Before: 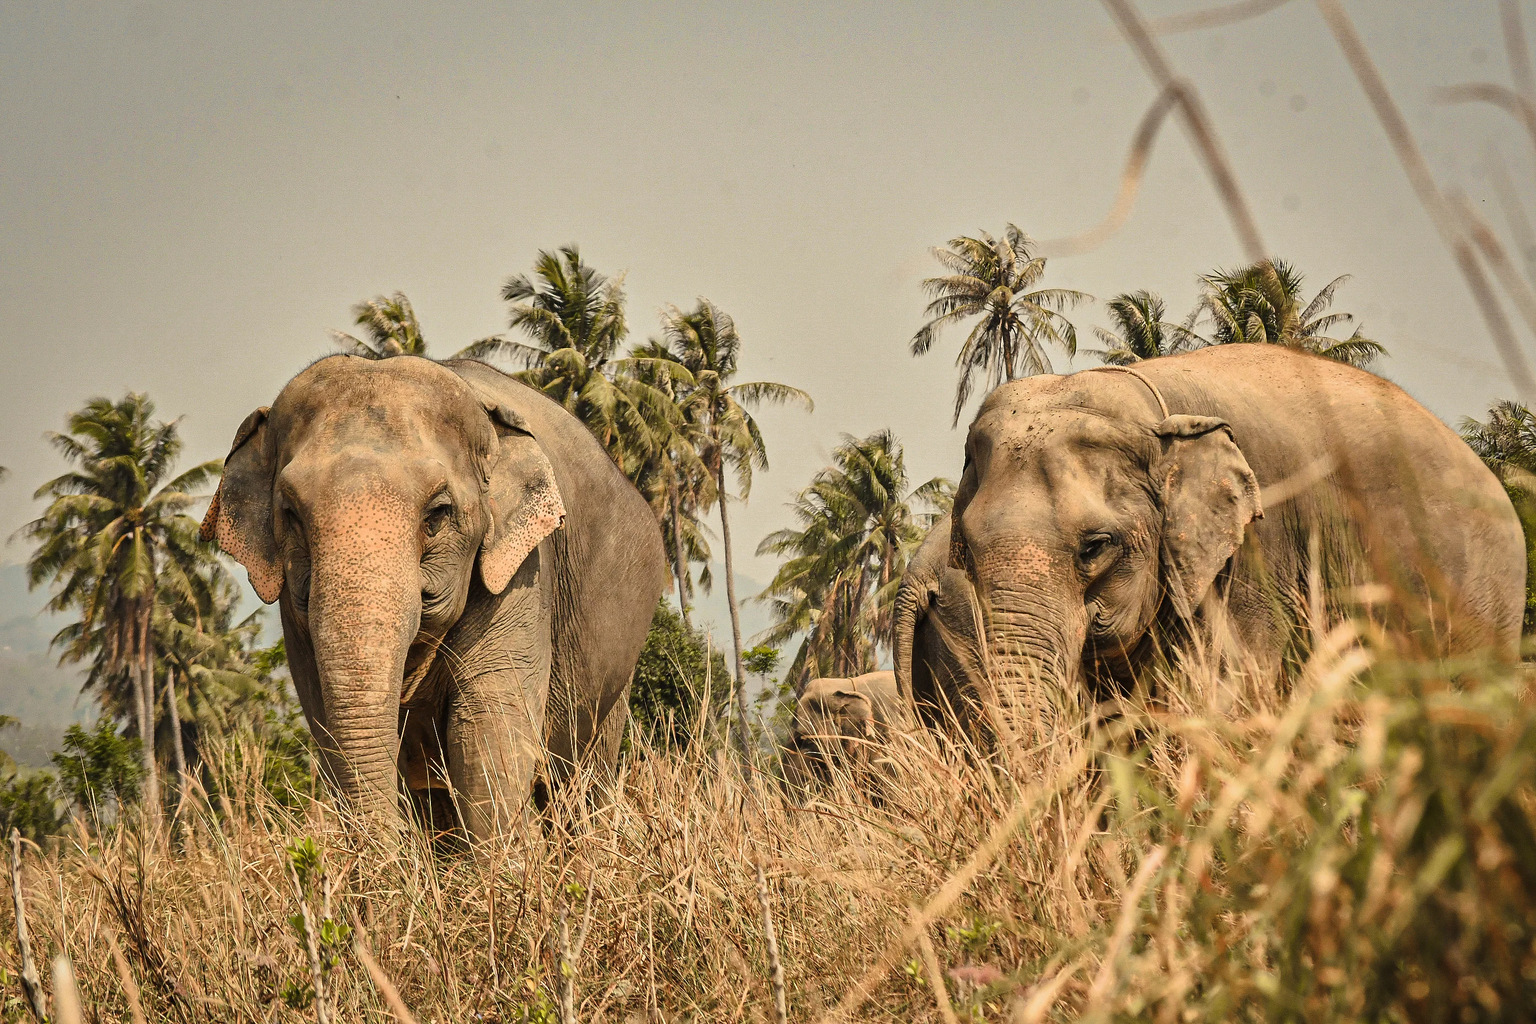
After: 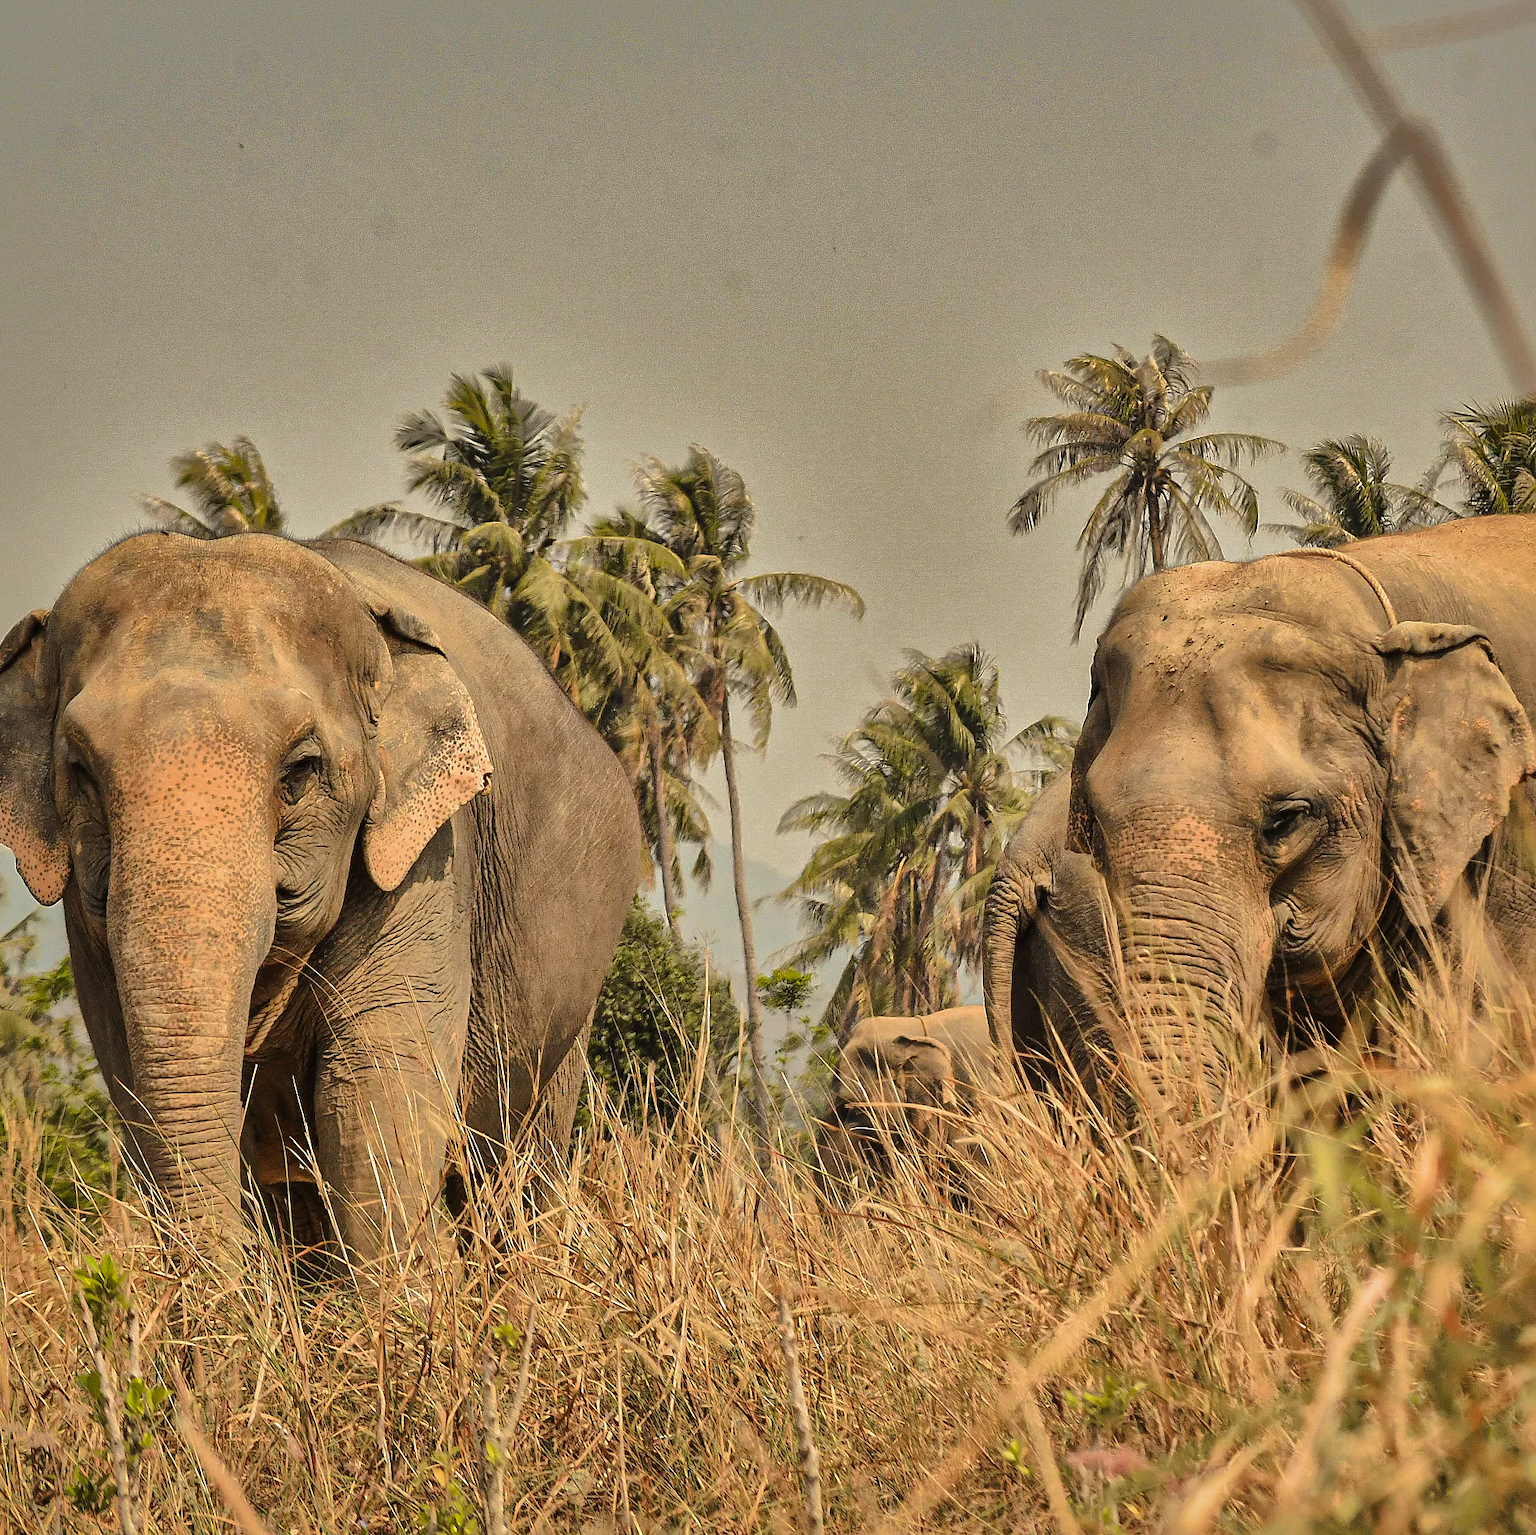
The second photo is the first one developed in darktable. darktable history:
white balance: red 1, blue 1
shadows and highlights: shadows -19.91, highlights -73.15
crop and rotate: left 15.446%, right 17.836%
exposure: exposure 0.178 EV, compensate exposure bias true, compensate highlight preservation false
